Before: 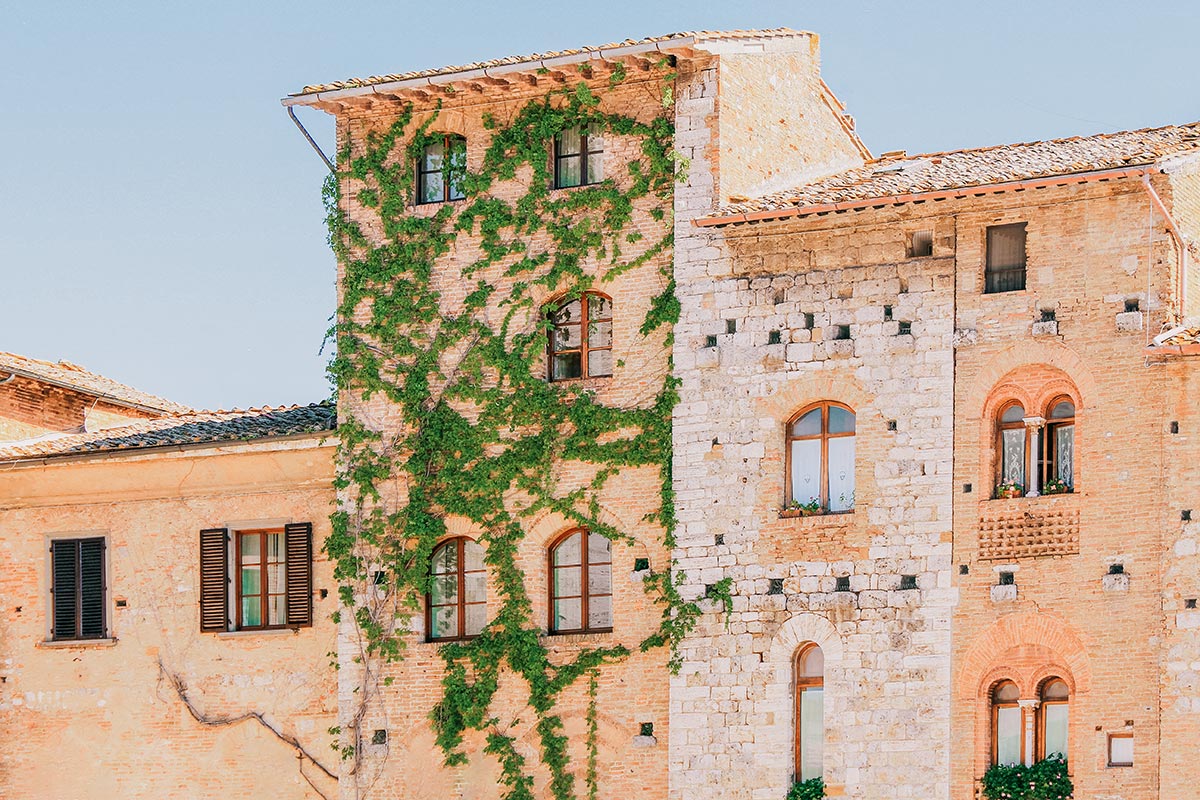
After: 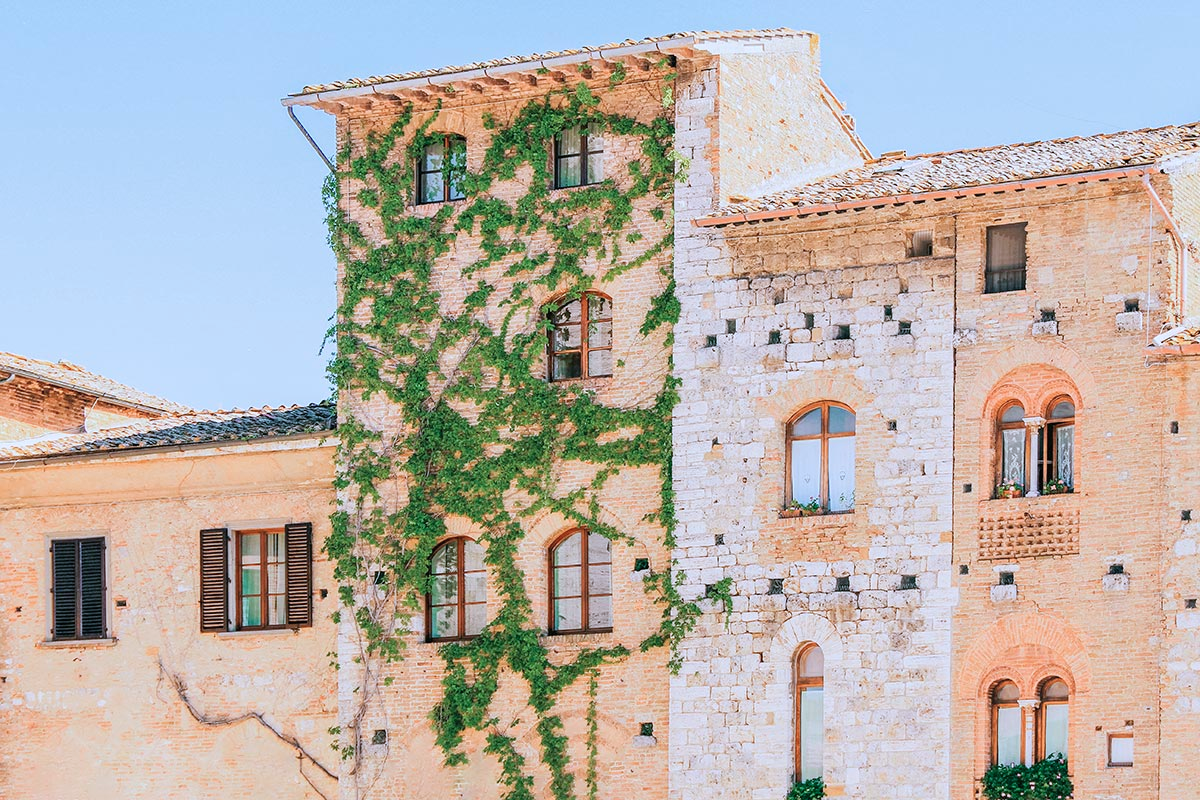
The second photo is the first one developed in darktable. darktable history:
contrast brightness saturation: contrast 0.05, brightness 0.06, saturation 0.01
color calibration: x 0.37, y 0.382, temperature 4313.32 K
